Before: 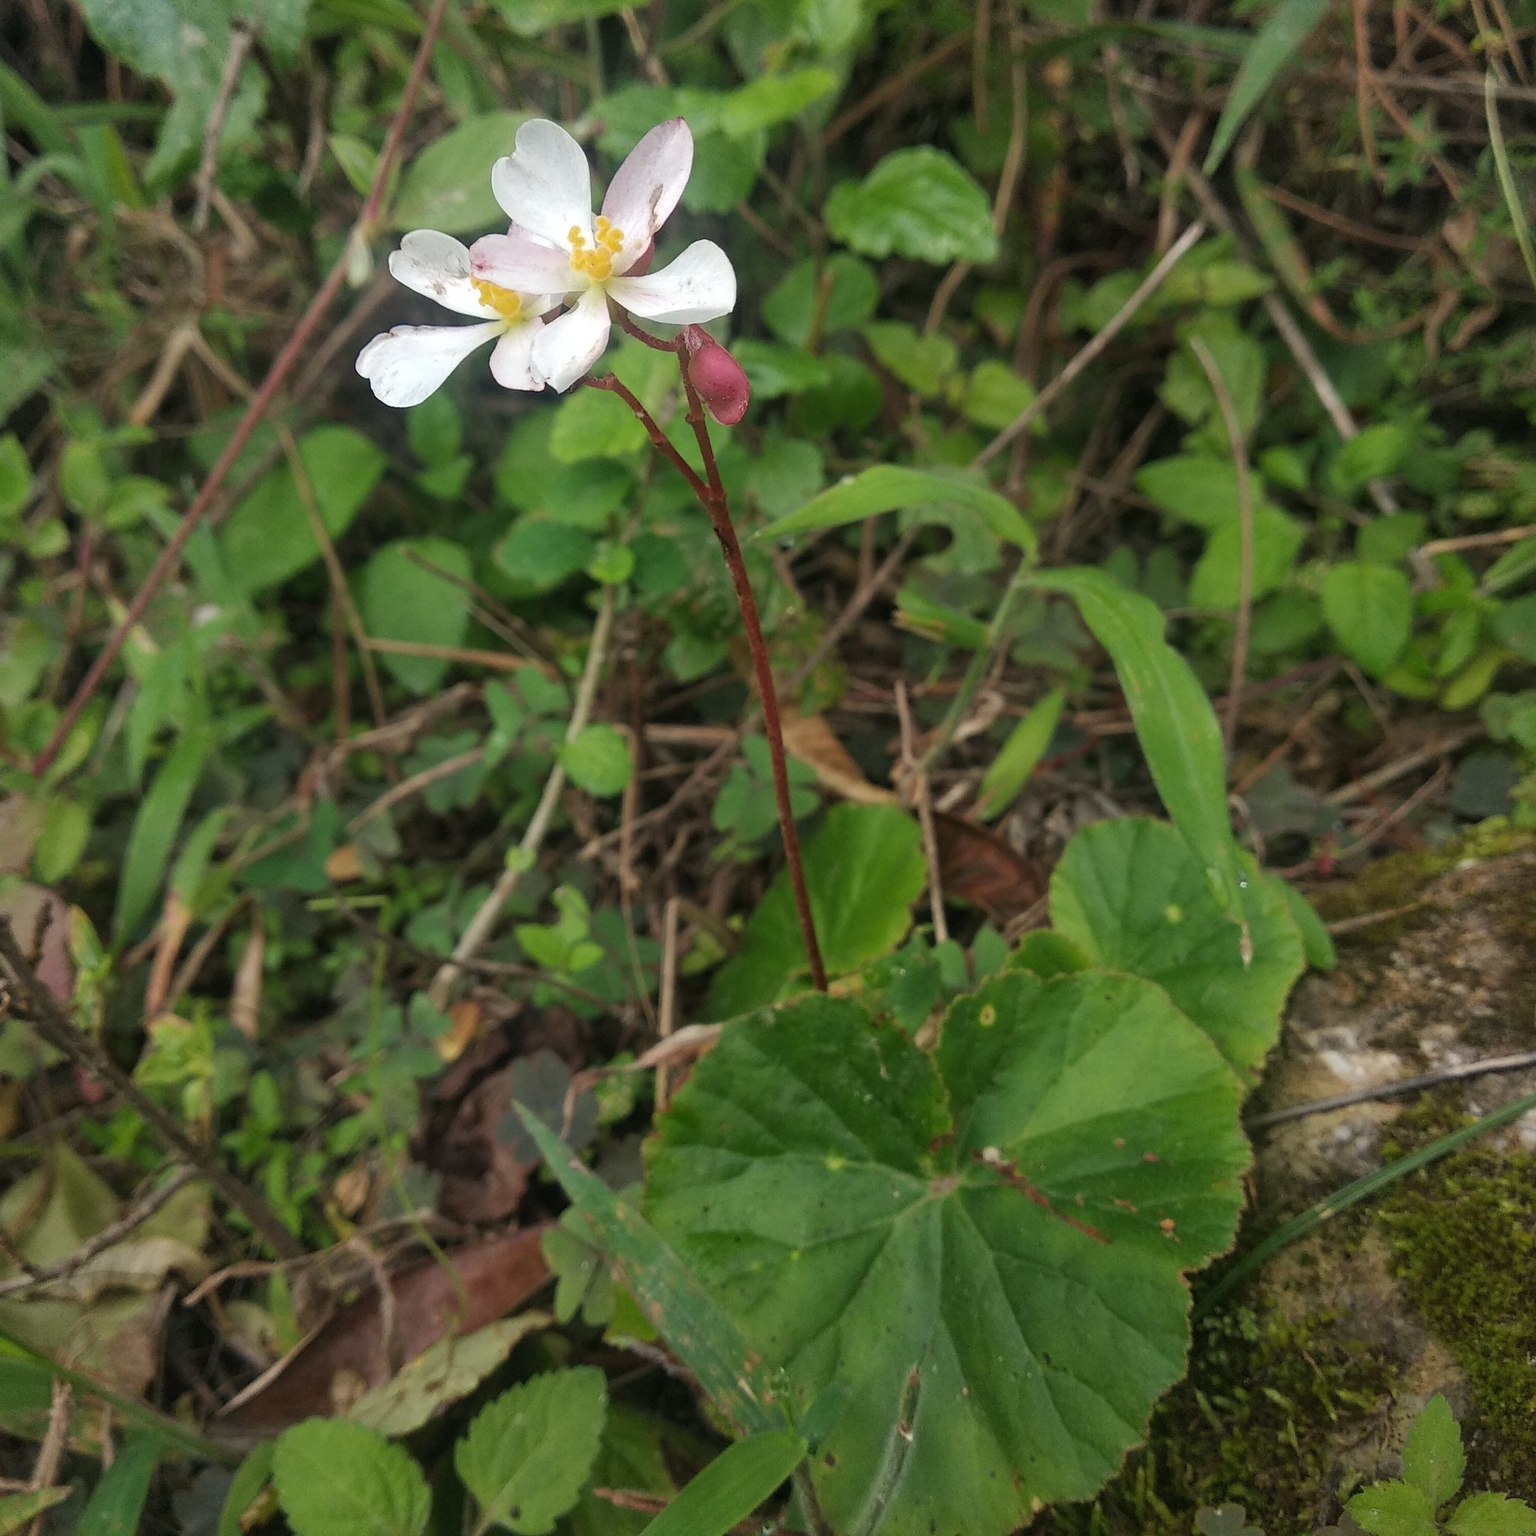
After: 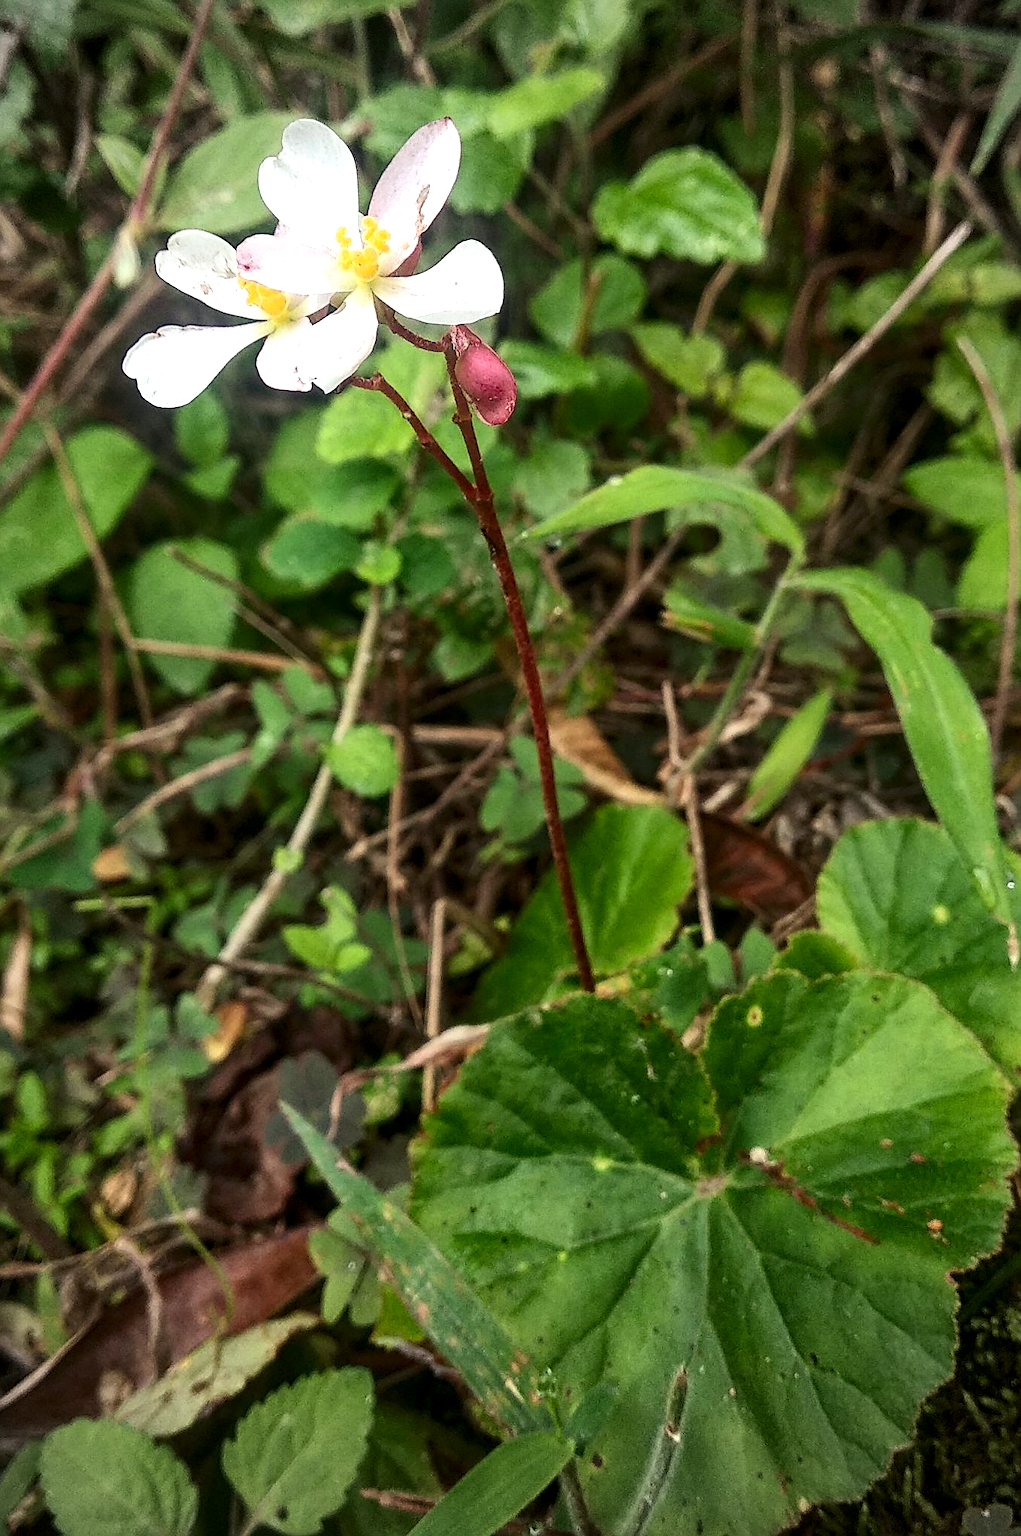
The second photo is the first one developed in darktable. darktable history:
exposure: black level correction 0, exposure 0.691 EV, compensate exposure bias true, compensate highlight preservation false
contrast brightness saturation: contrast 0.197, brightness -0.109, saturation 0.098
color balance rgb: power › chroma 0.309%, power › hue 23.1°, perceptual saturation grading › global saturation -3.623%
sharpen: on, module defaults
vignetting: on, module defaults
local contrast: on, module defaults
crop and rotate: left 15.216%, right 18.286%
